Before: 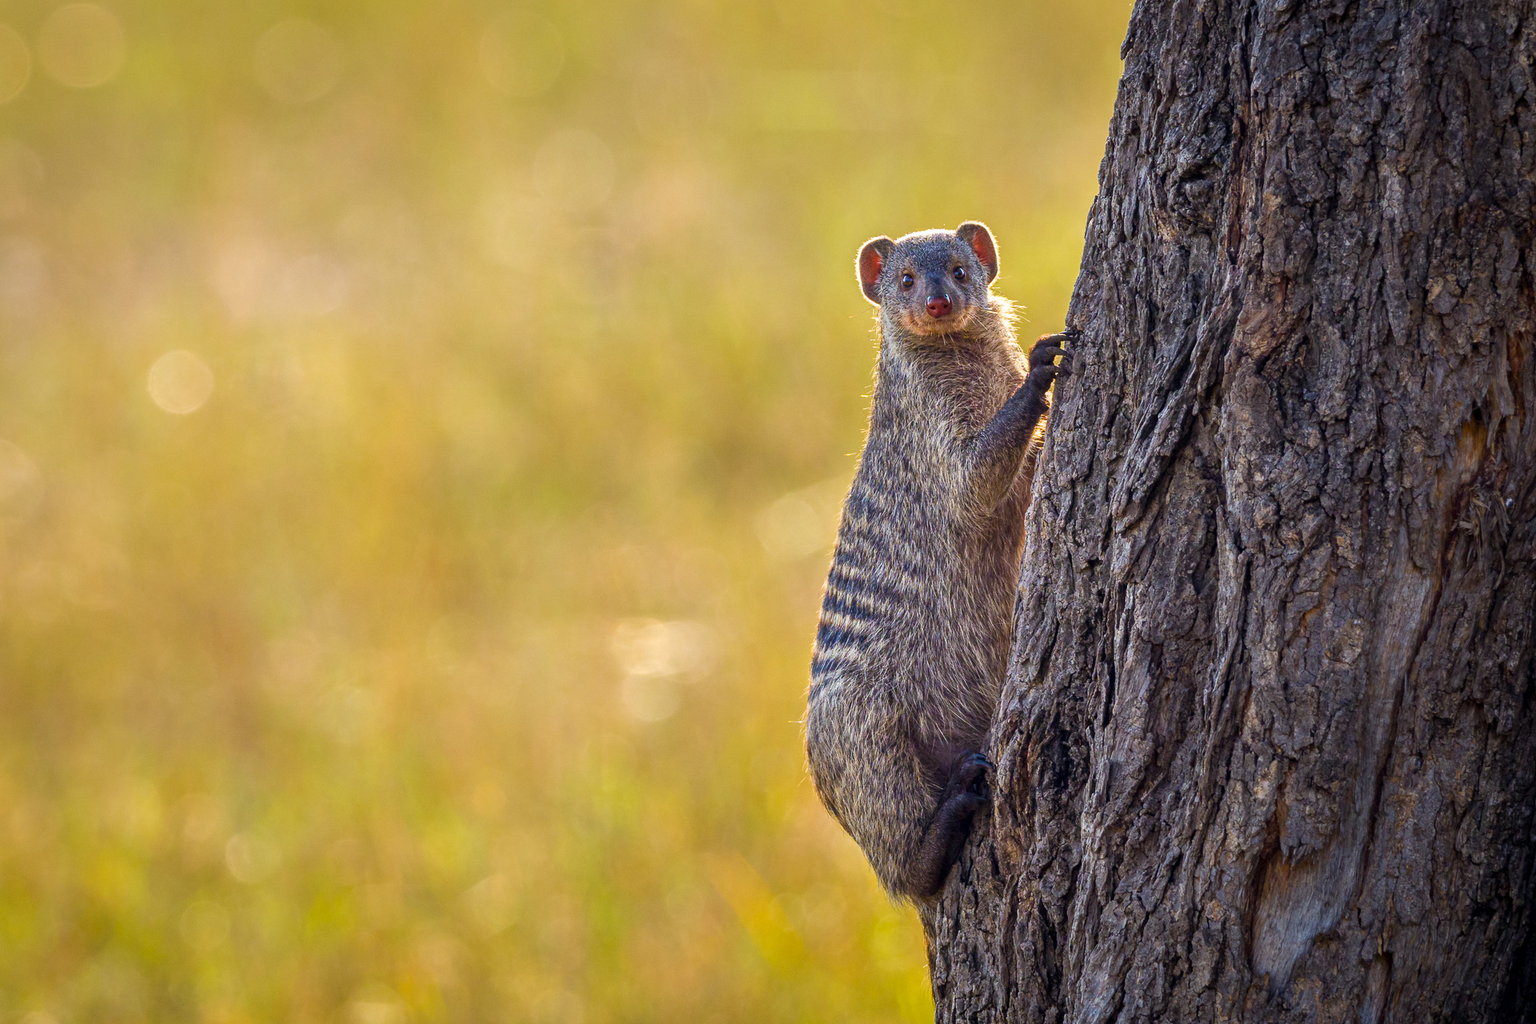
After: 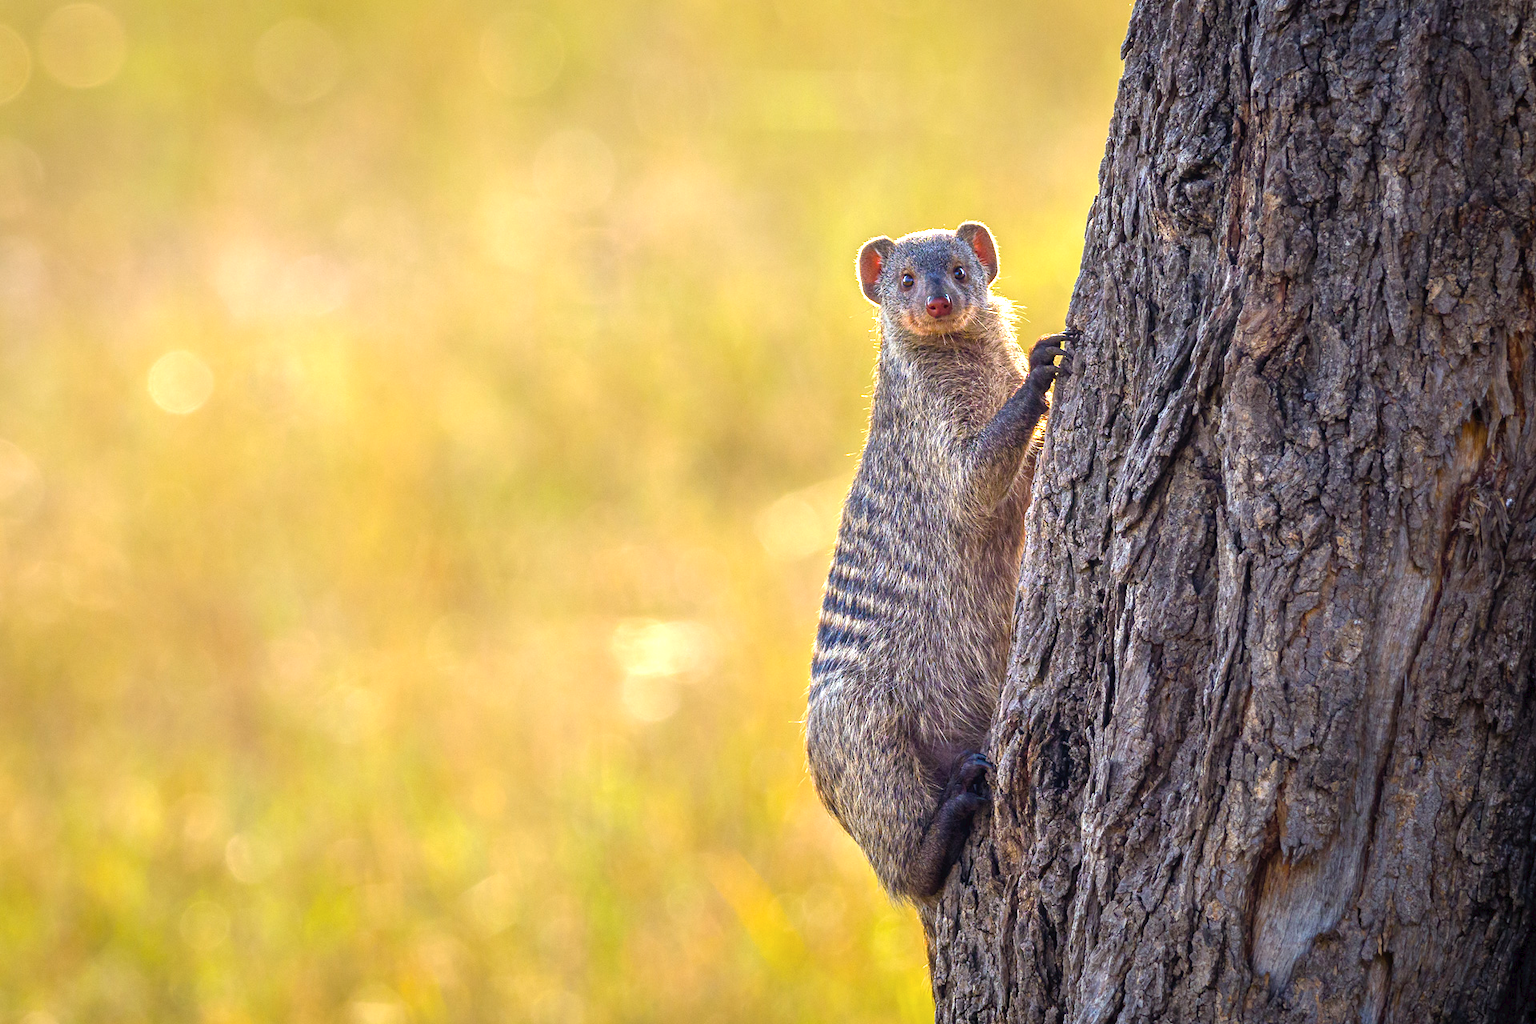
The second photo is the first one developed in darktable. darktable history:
exposure: exposure 0.661 EV, compensate highlight preservation false
tone curve: curves: ch0 [(0, 0) (0.003, 0.032) (0.011, 0.034) (0.025, 0.039) (0.044, 0.055) (0.069, 0.078) (0.1, 0.111) (0.136, 0.147) (0.177, 0.191) (0.224, 0.238) (0.277, 0.291) (0.335, 0.35) (0.399, 0.41) (0.468, 0.48) (0.543, 0.547) (0.623, 0.621) (0.709, 0.699) (0.801, 0.789) (0.898, 0.884) (1, 1)], preserve colors none
